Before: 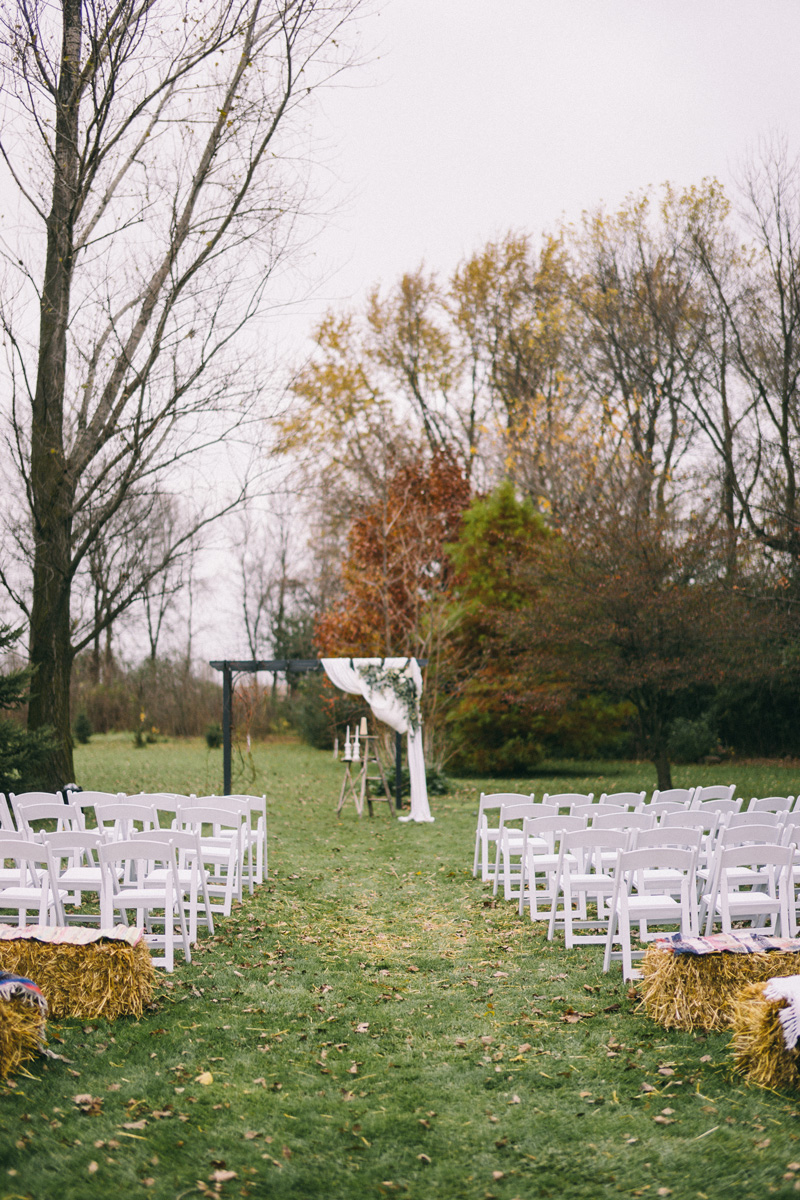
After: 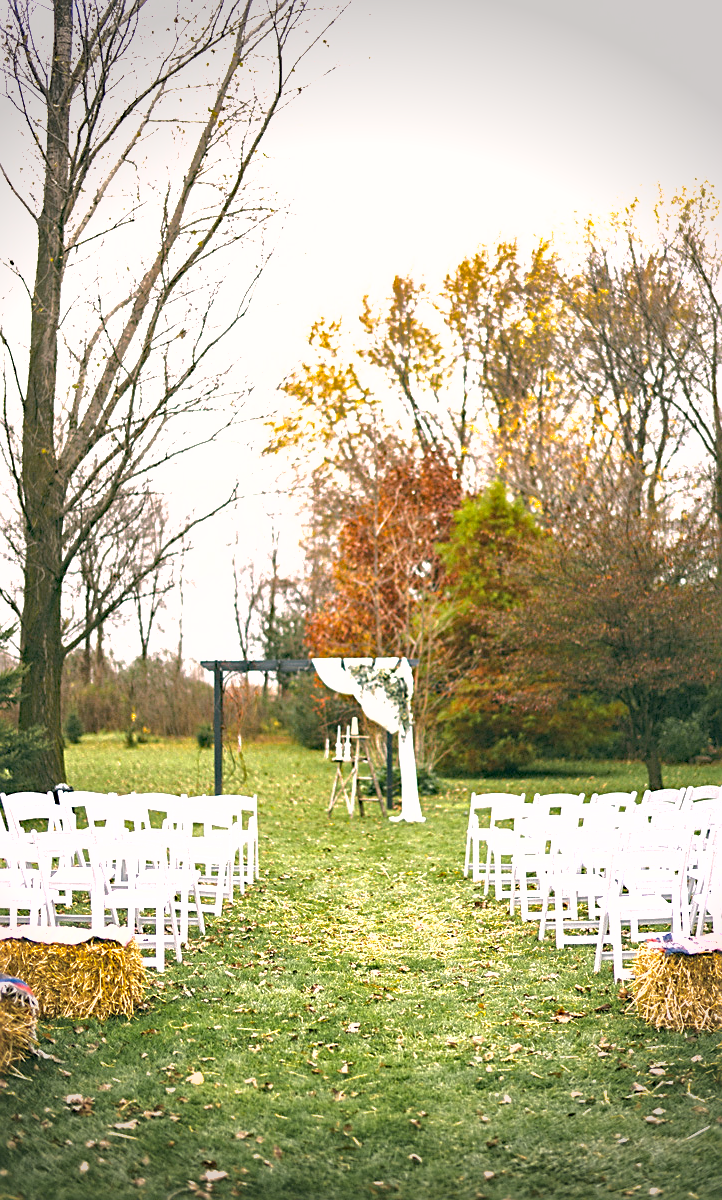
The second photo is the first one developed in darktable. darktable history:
shadows and highlights: on, module defaults
color calibration: gray › normalize channels true, x 0.336, y 0.349, temperature 5398.25 K, gamut compression 0.011
sharpen: on, module defaults
vignetting: fall-off start 76.29%, fall-off radius 26.16%, brightness -0.404, saturation -0.288, width/height ratio 0.976
haze removal: strength 0.276, distance 0.243, adaptive false
exposure: black level correction 0, exposure 1.2 EV, compensate exposure bias true, compensate highlight preservation false
crop and rotate: left 1.297%, right 8.347%
